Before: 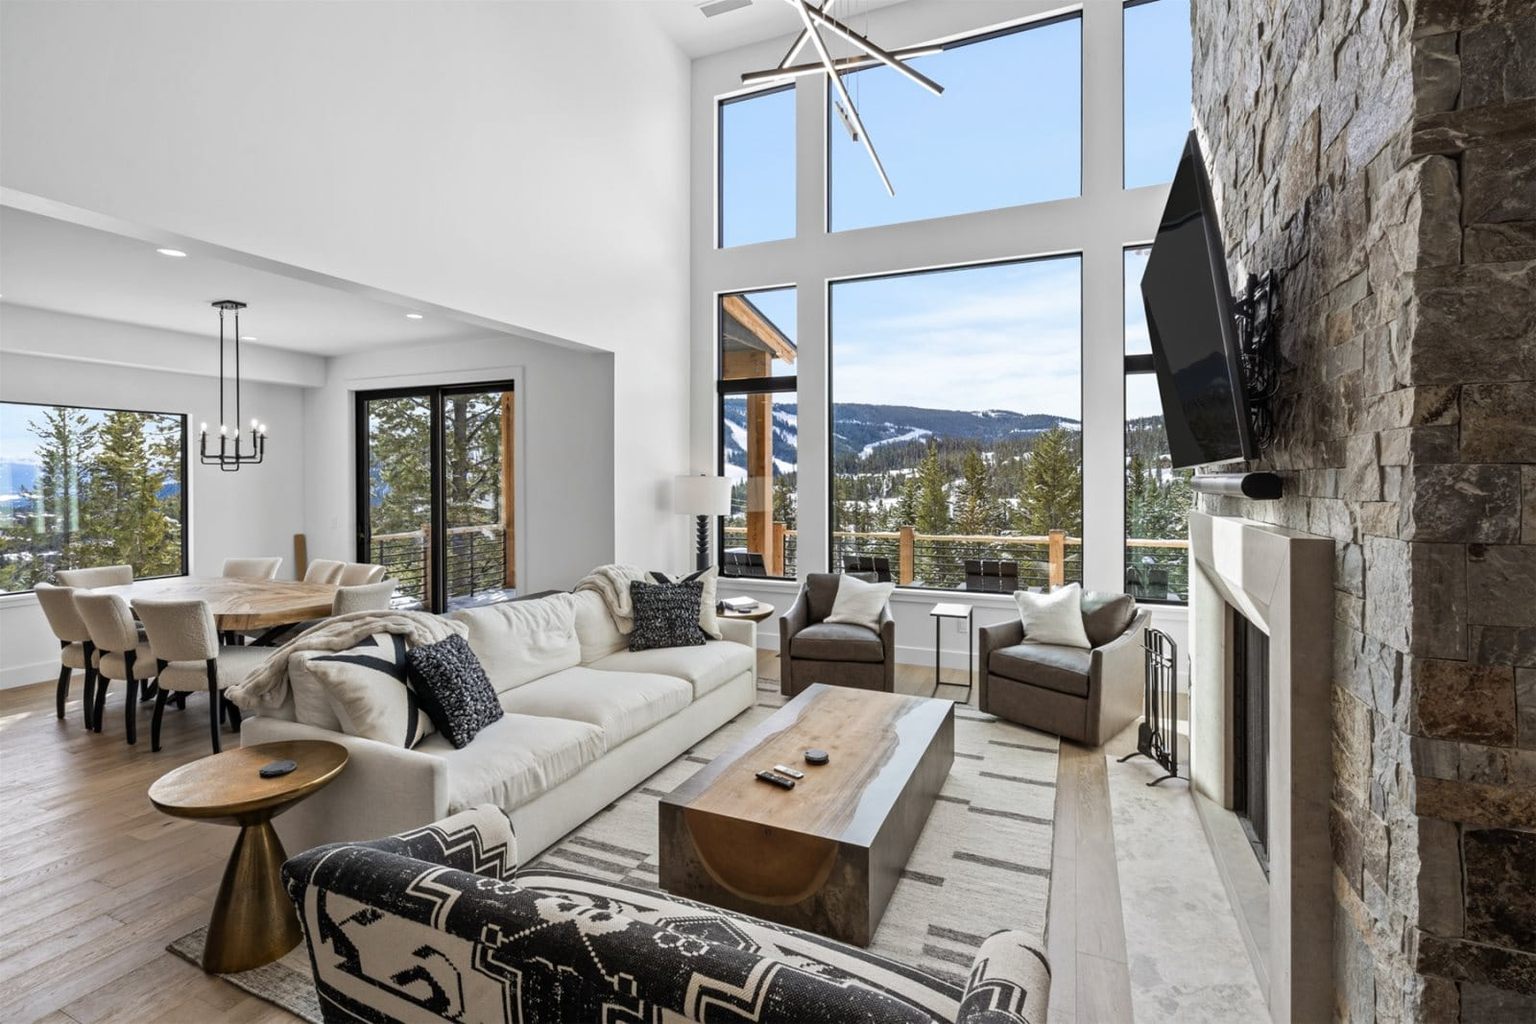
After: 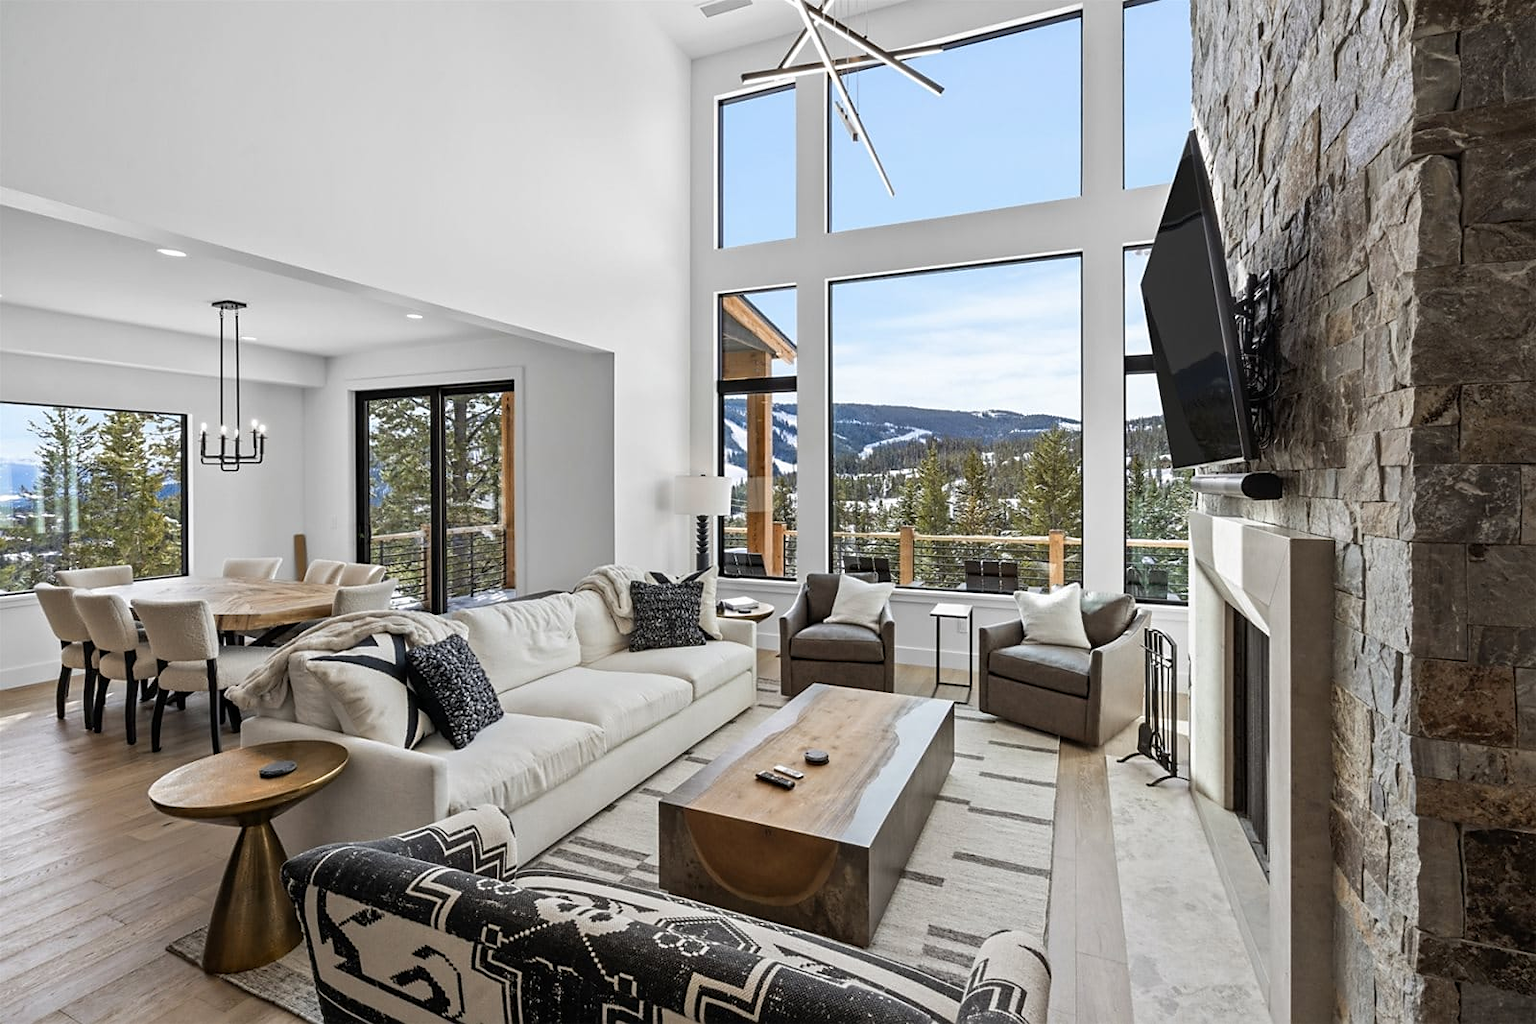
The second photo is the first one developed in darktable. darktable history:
sharpen: radius 1.9, amount 0.41, threshold 1.715
